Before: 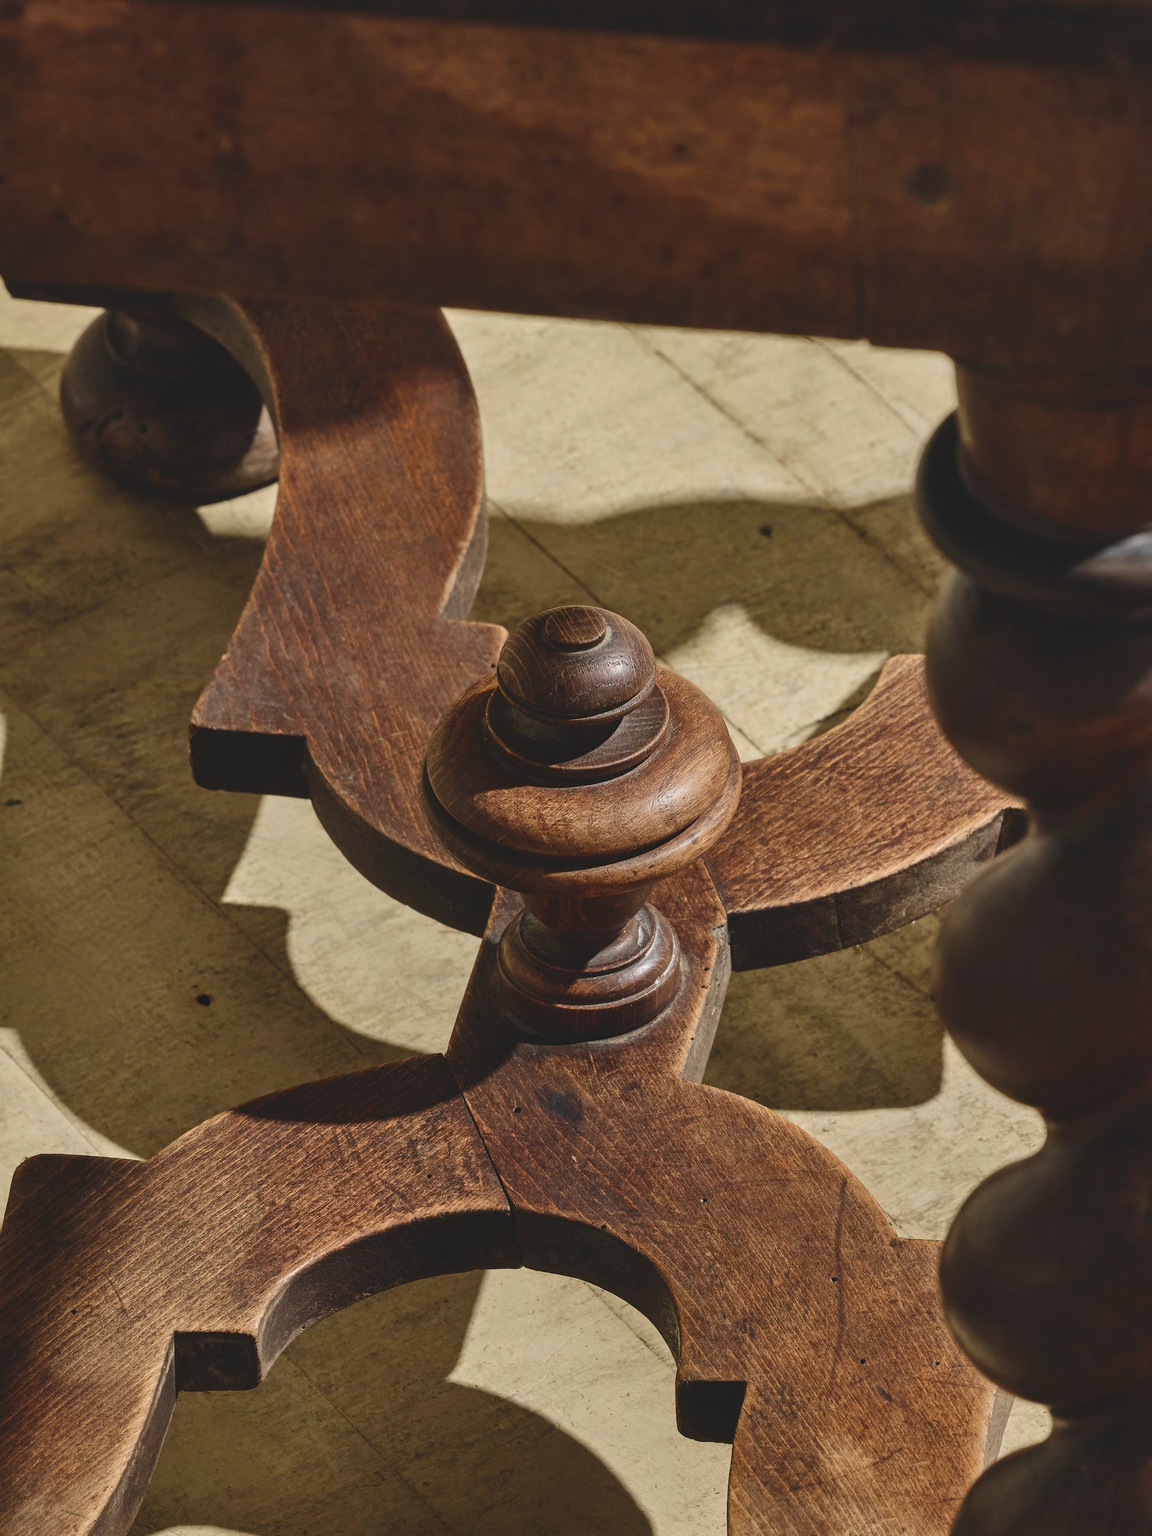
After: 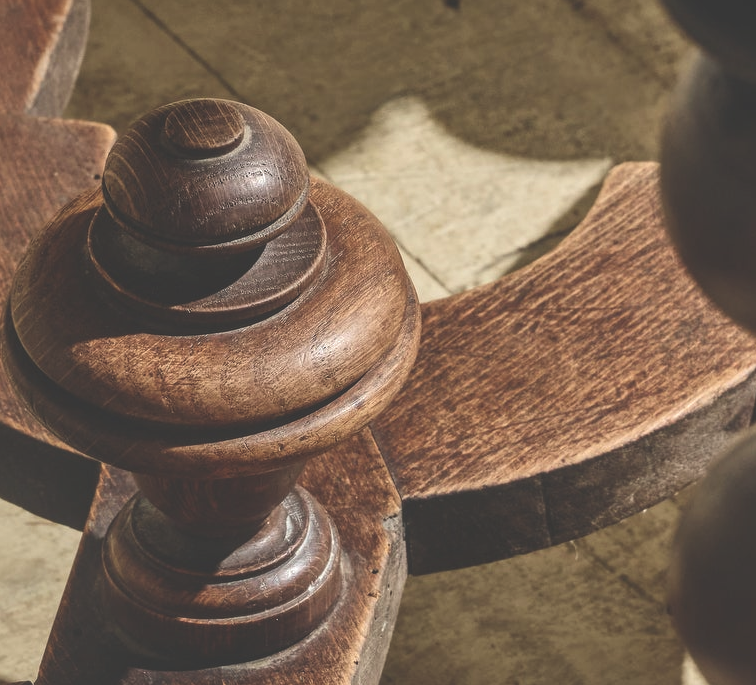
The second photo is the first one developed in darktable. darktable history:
exposure: black level correction -0.031, compensate exposure bias true, compensate highlight preservation false
crop: left 36.382%, top 34.537%, right 13.169%, bottom 31.173%
local contrast: on, module defaults
